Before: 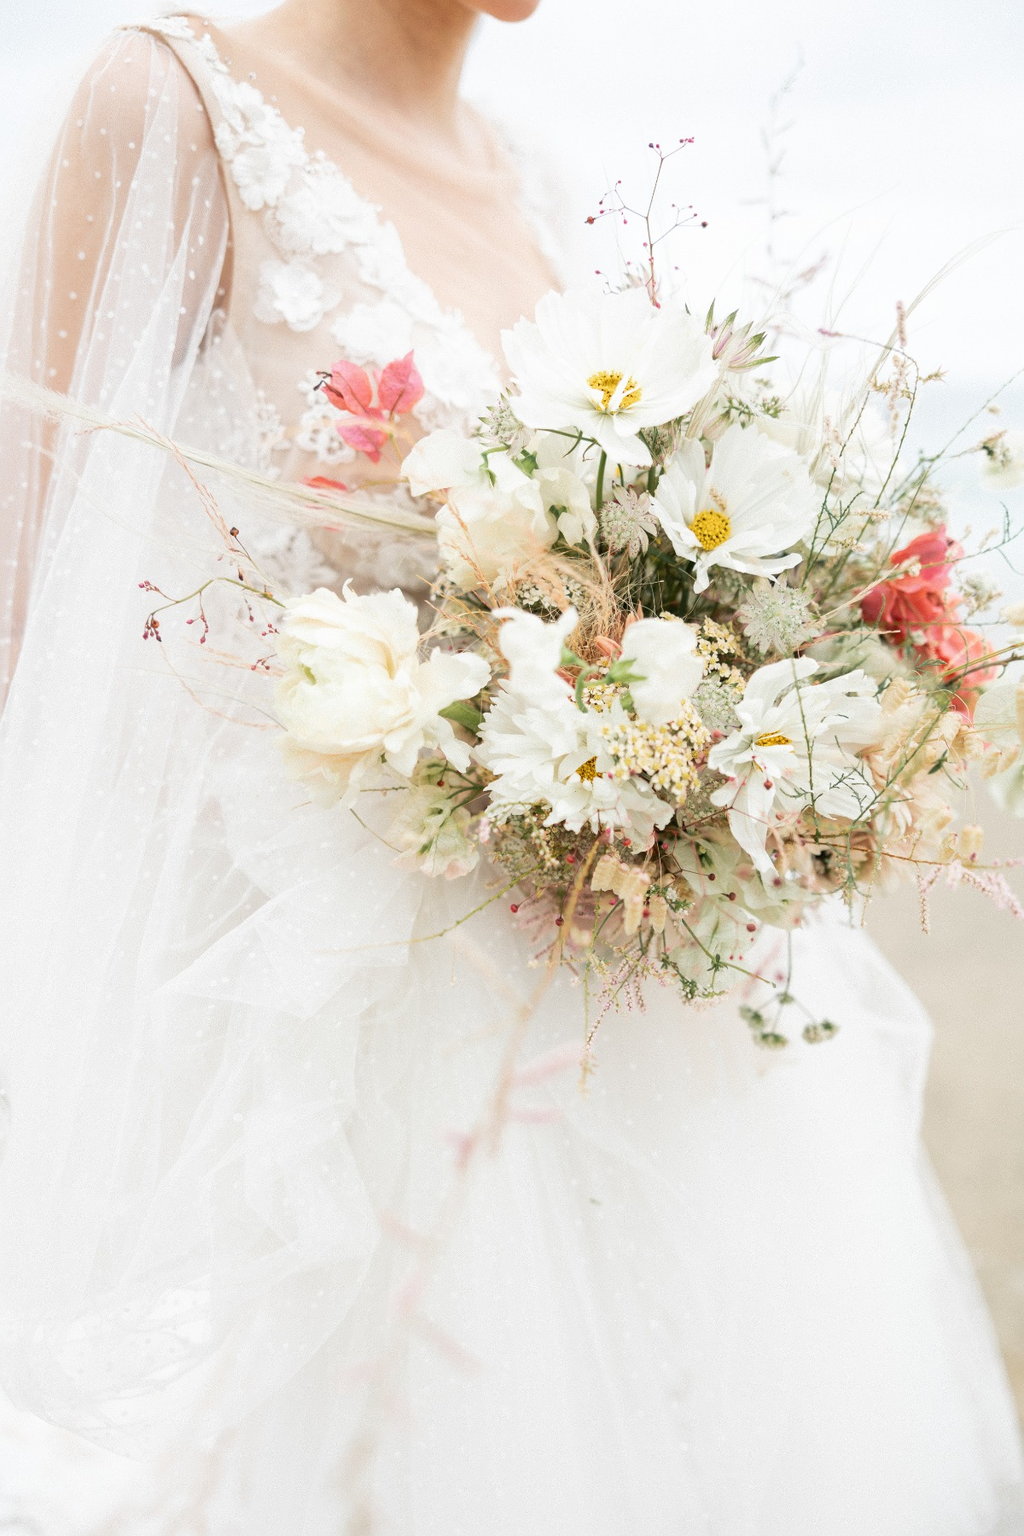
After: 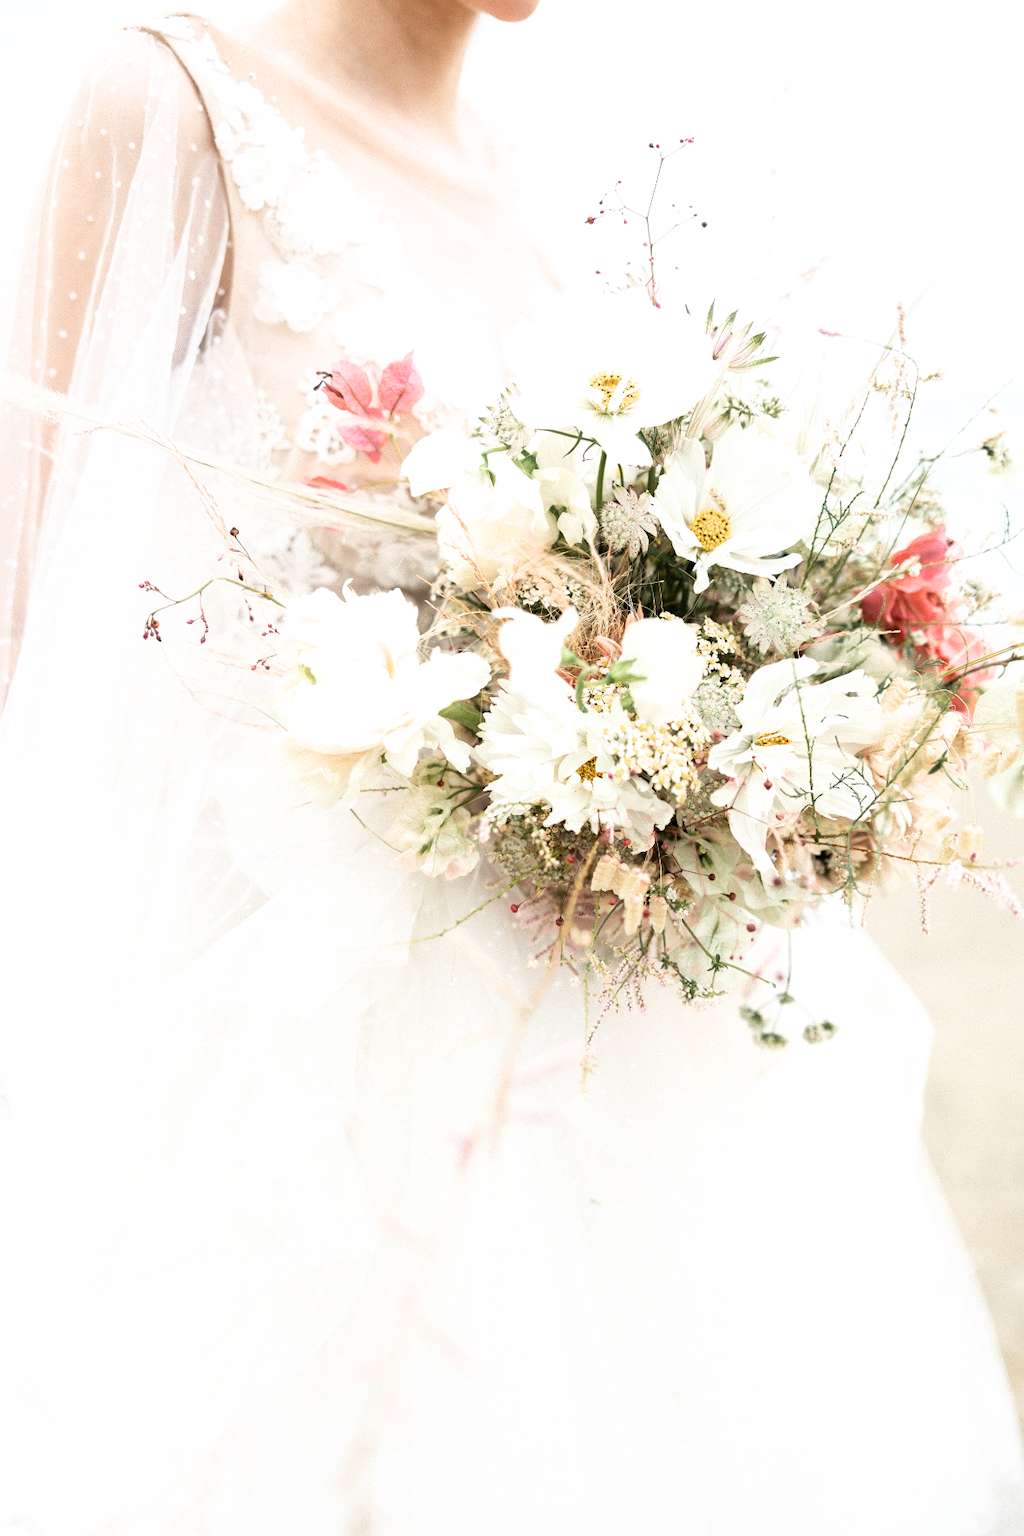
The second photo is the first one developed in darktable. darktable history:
filmic rgb: black relative exposure -9.1 EV, white relative exposure 2.3 EV, threshold 2.99 EV, hardness 7.48, color science v6 (2022), iterations of high-quality reconstruction 0, enable highlight reconstruction true
